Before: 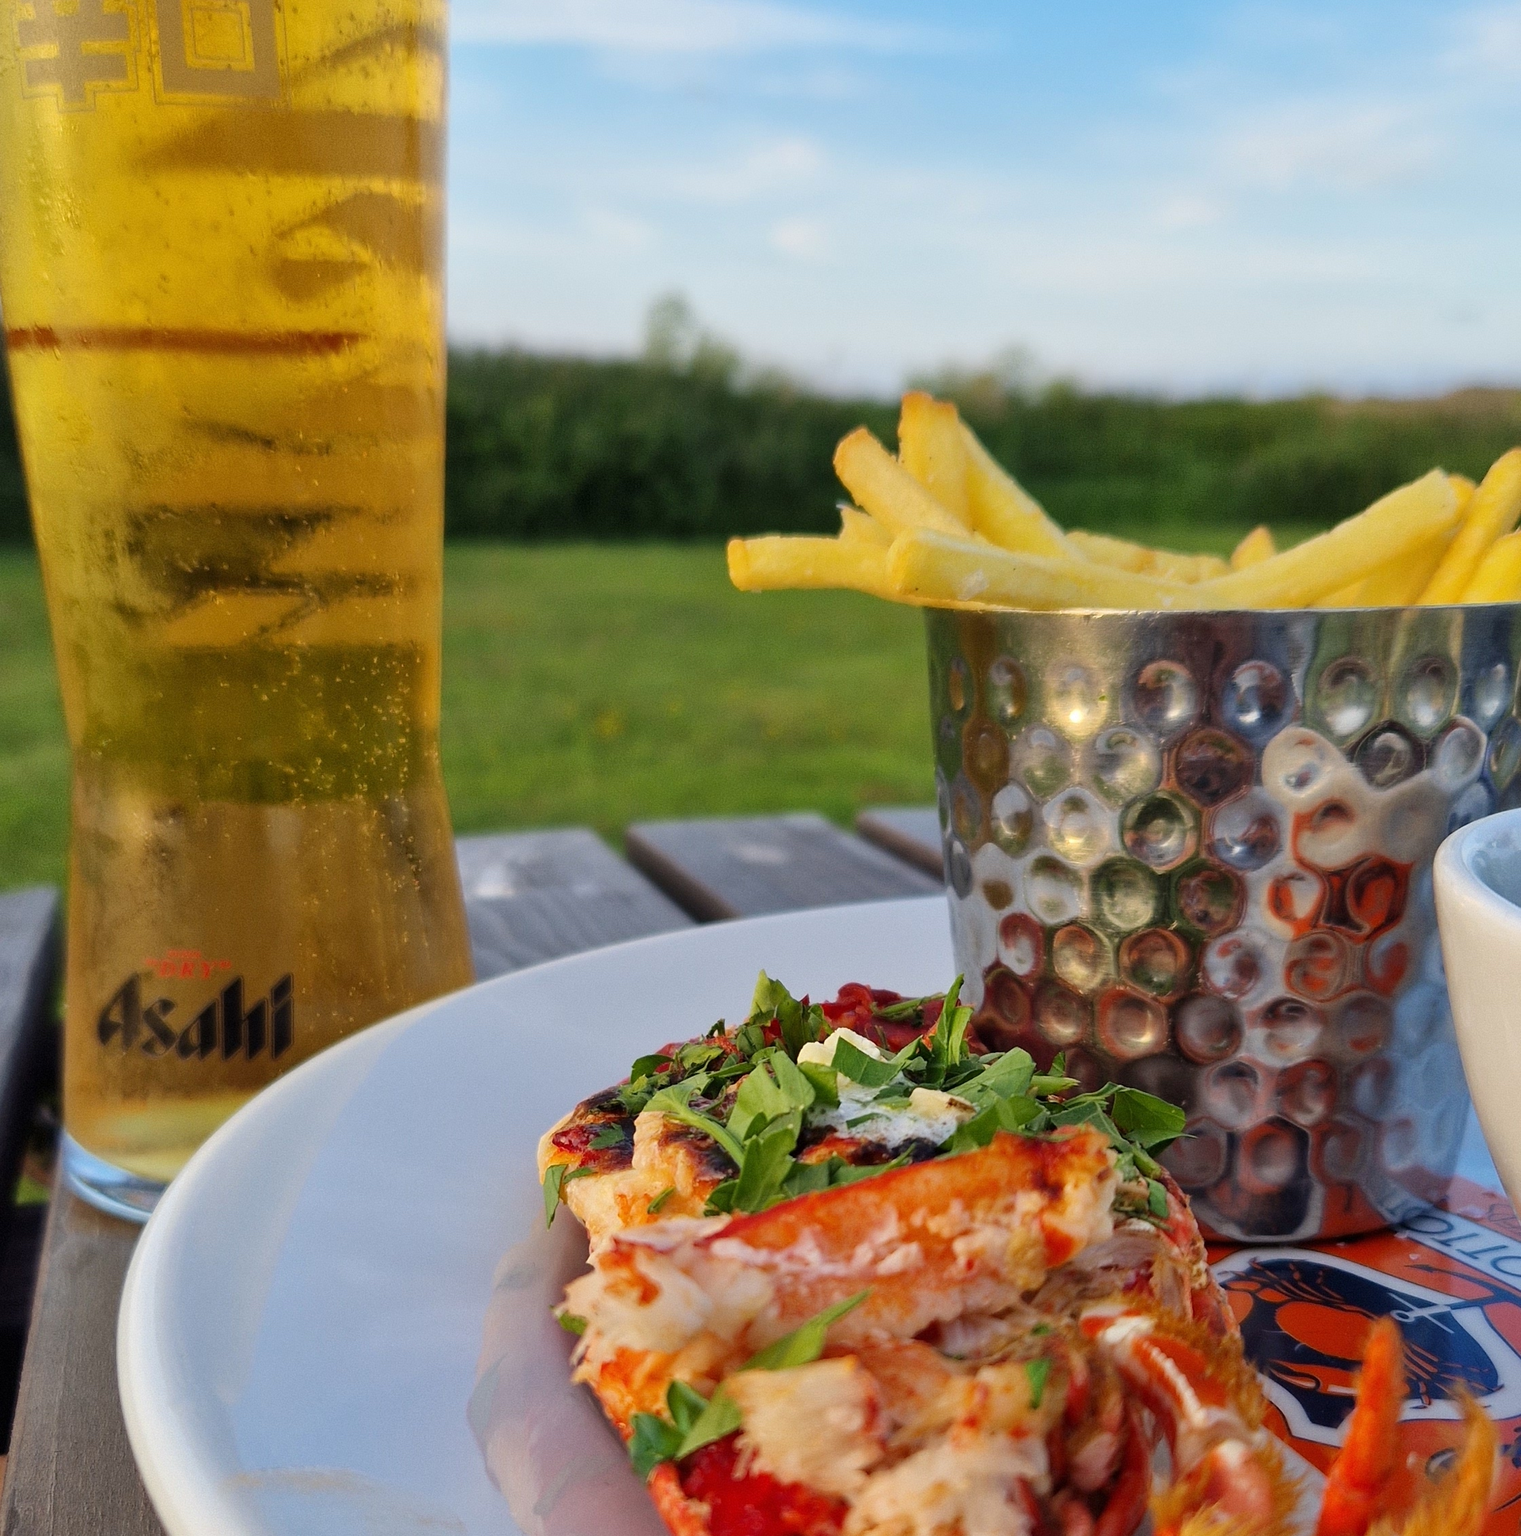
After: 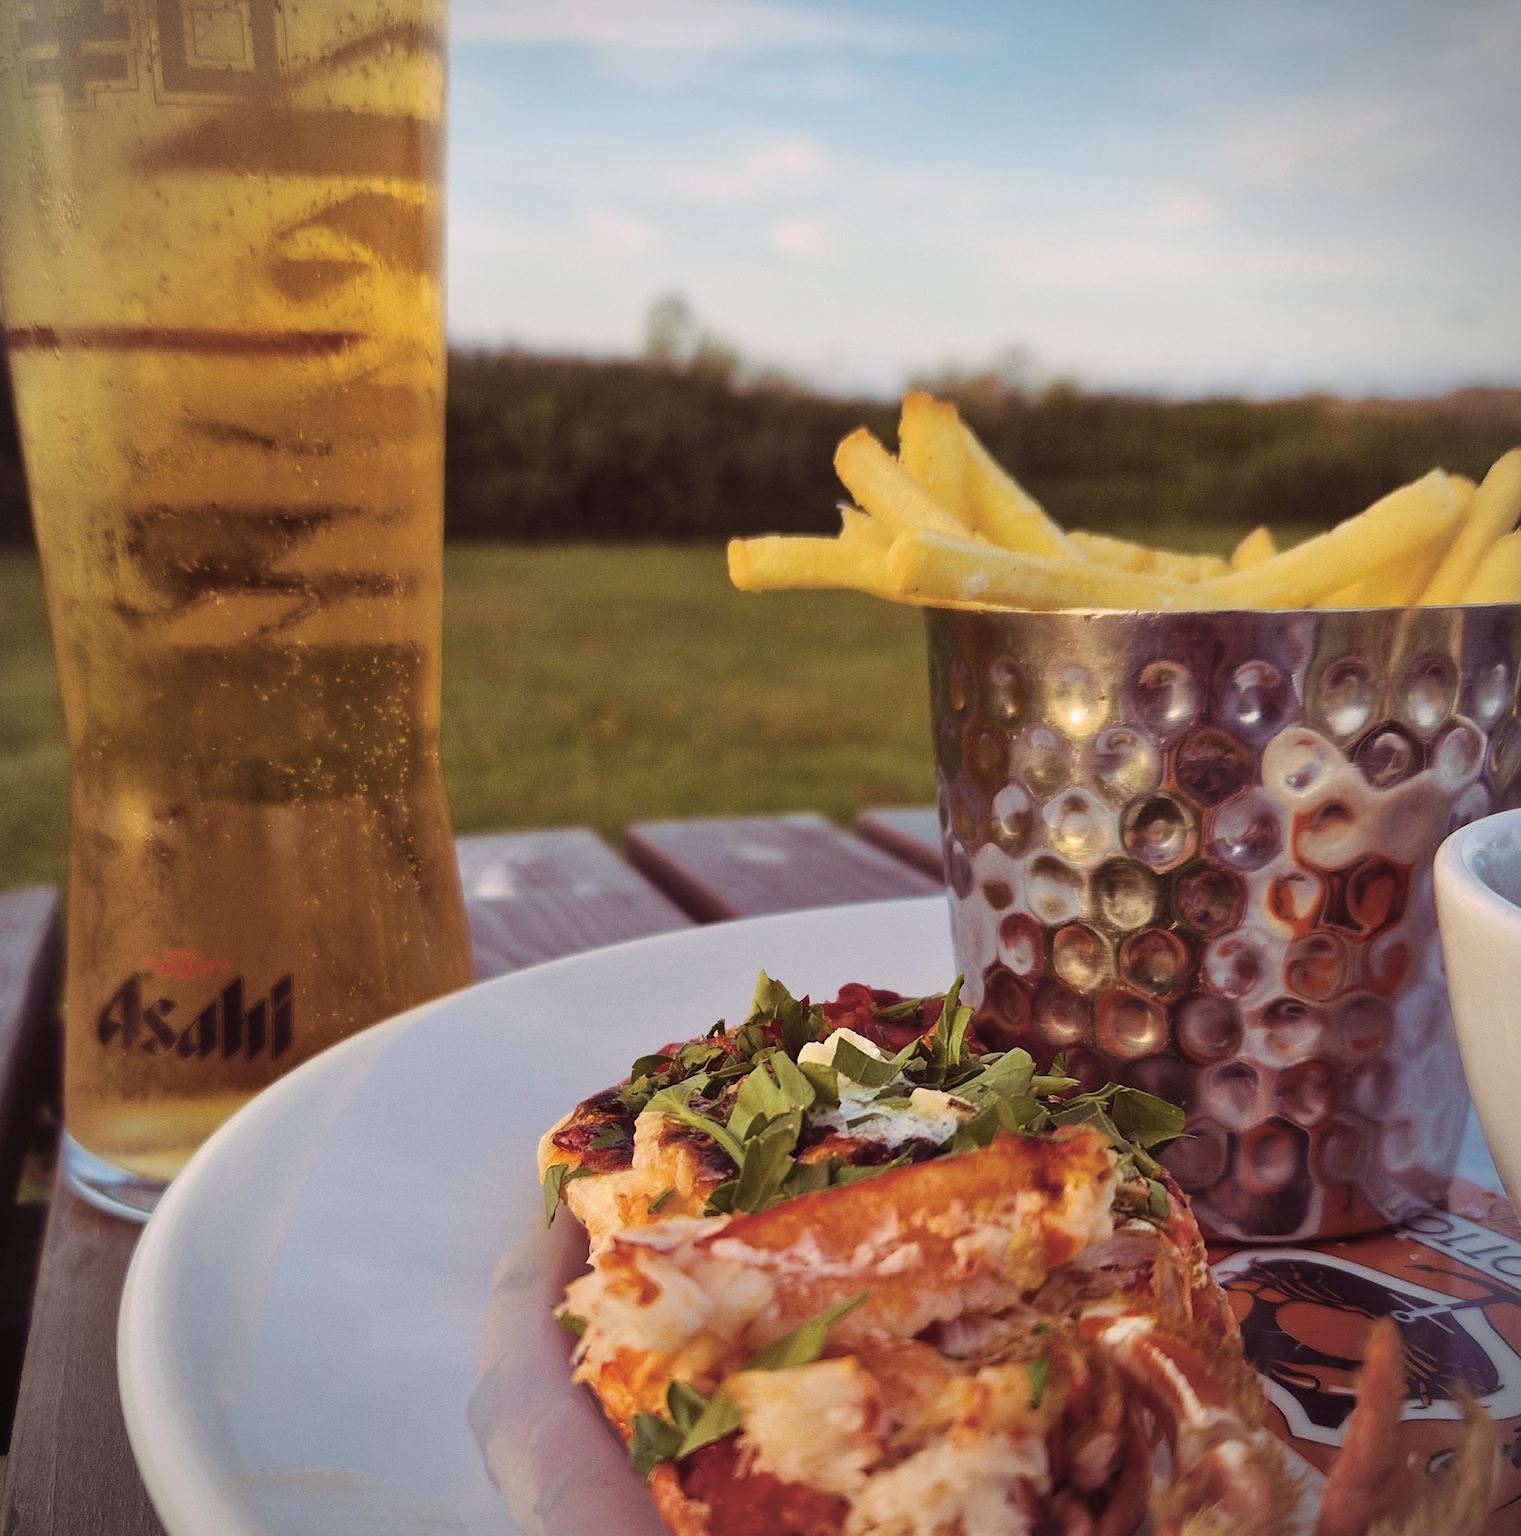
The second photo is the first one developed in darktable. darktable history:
color balance rgb: shadows lift › chroma 2%, shadows lift › hue 247.2°, power › chroma 0.3%, power › hue 25.2°, highlights gain › chroma 3%, highlights gain › hue 60°, global offset › luminance 0.75%, perceptual saturation grading › global saturation 20%, perceptual saturation grading › highlights -20%, perceptual saturation grading › shadows 30%, global vibrance 20%
contrast brightness saturation: contrast 0.06, brightness -0.01, saturation -0.23
split-toning: highlights › hue 298.8°, highlights › saturation 0.73, compress 41.76%
vignetting: fall-off start 87%, automatic ratio true
